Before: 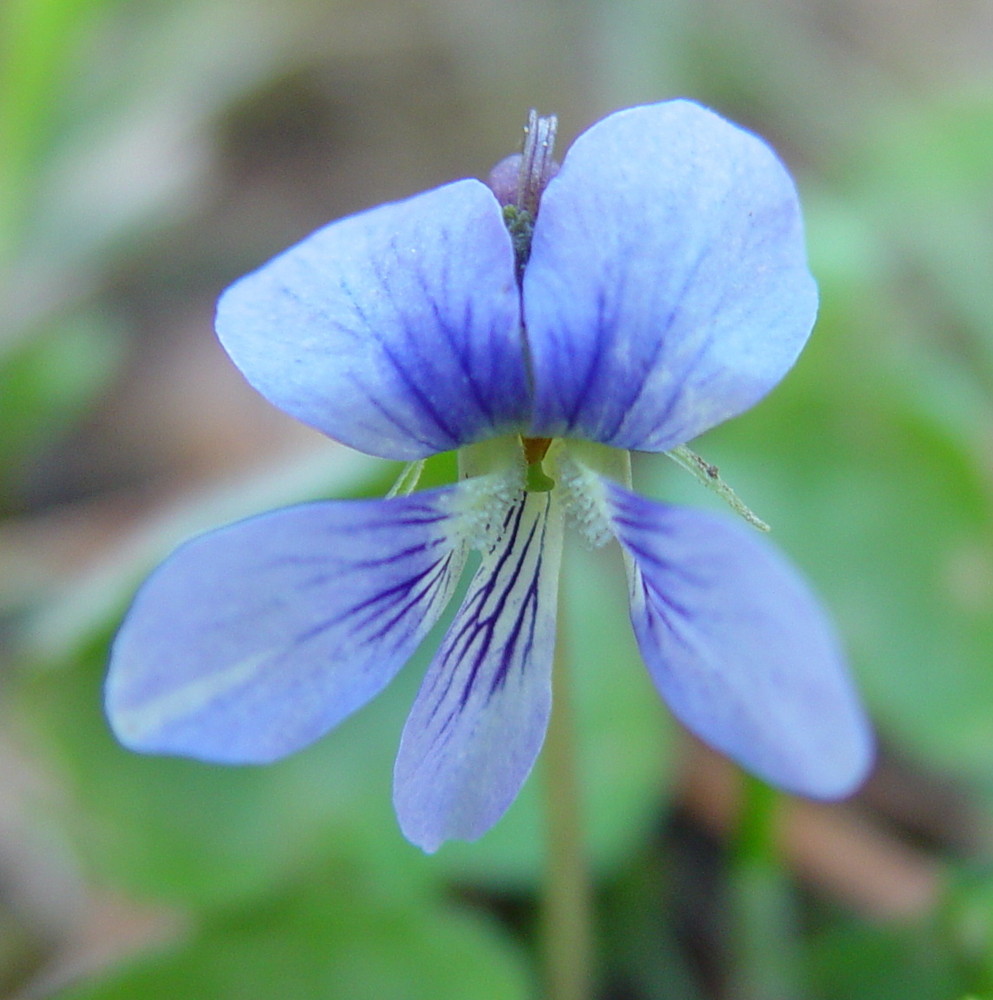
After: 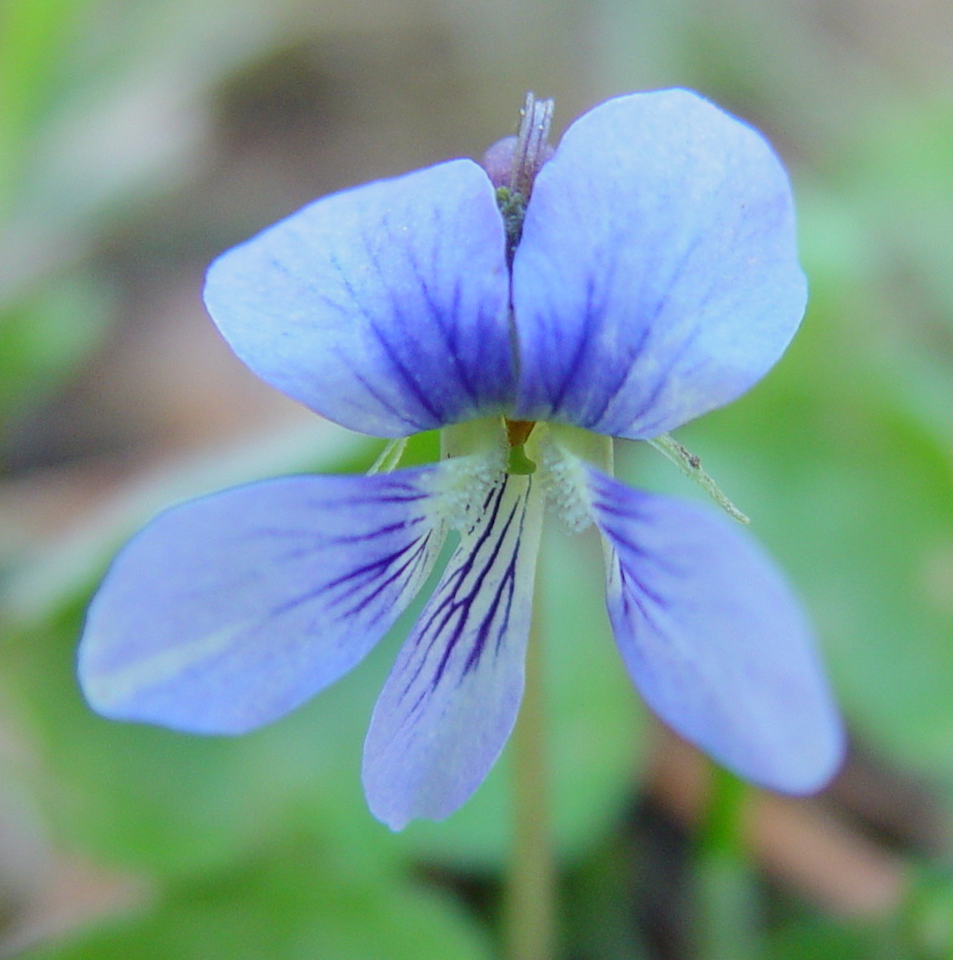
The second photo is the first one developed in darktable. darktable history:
crop and rotate: angle -2.38°
base curve: curves: ch0 [(0, 0) (0.235, 0.266) (0.503, 0.496) (0.786, 0.72) (1, 1)]
